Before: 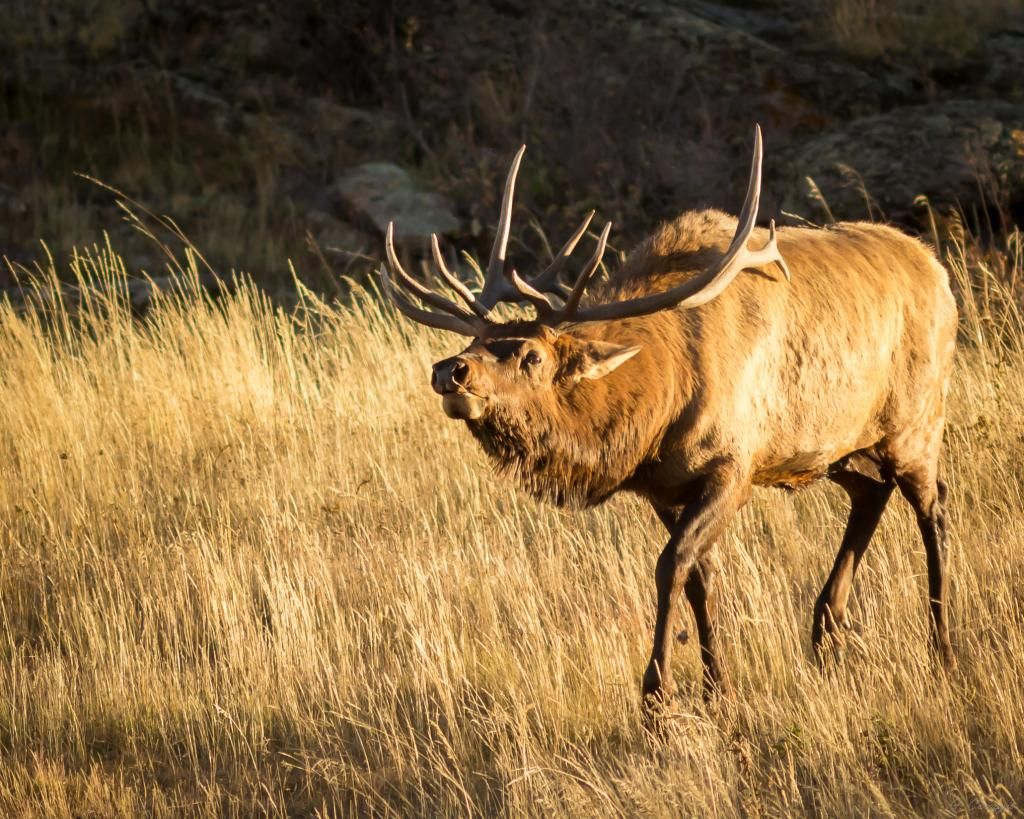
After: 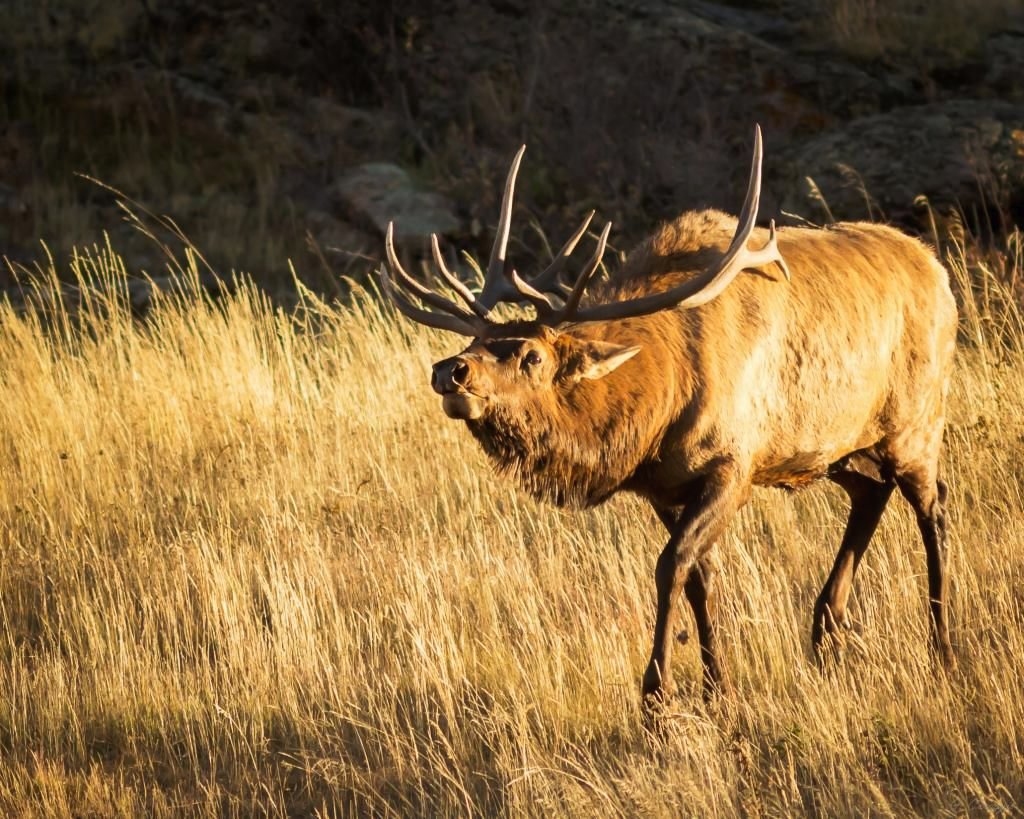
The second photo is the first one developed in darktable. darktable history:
tone curve: curves: ch0 [(0, 0) (0.003, 0.014) (0.011, 0.019) (0.025, 0.028) (0.044, 0.044) (0.069, 0.069) (0.1, 0.1) (0.136, 0.131) (0.177, 0.168) (0.224, 0.206) (0.277, 0.255) (0.335, 0.309) (0.399, 0.374) (0.468, 0.452) (0.543, 0.535) (0.623, 0.623) (0.709, 0.72) (0.801, 0.815) (0.898, 0.898) (1, 1)], preserve colors none
